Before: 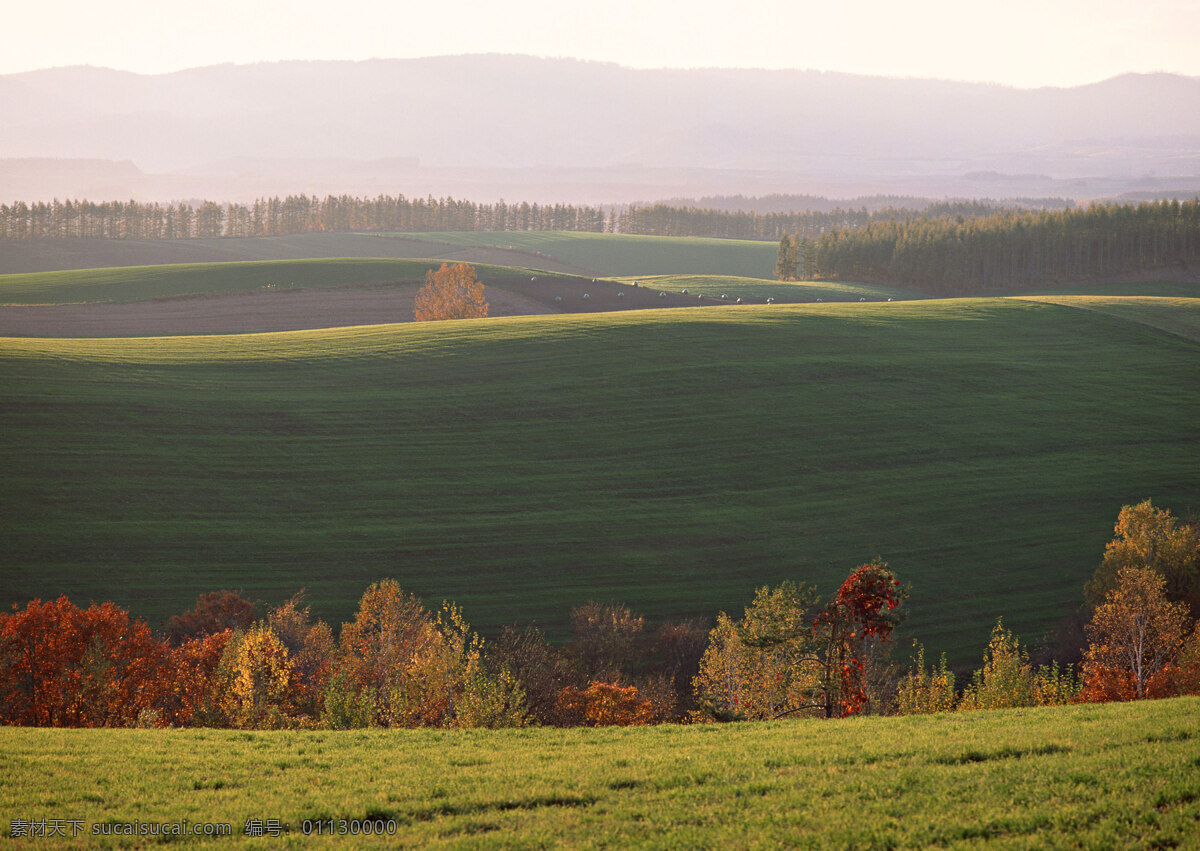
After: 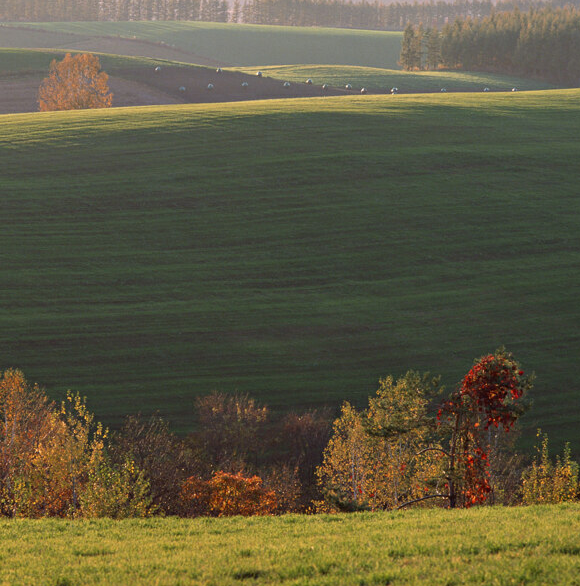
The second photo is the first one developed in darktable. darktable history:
crop: left 31.41%, top 24.687%, right 20.243%, bottom 6.417%
